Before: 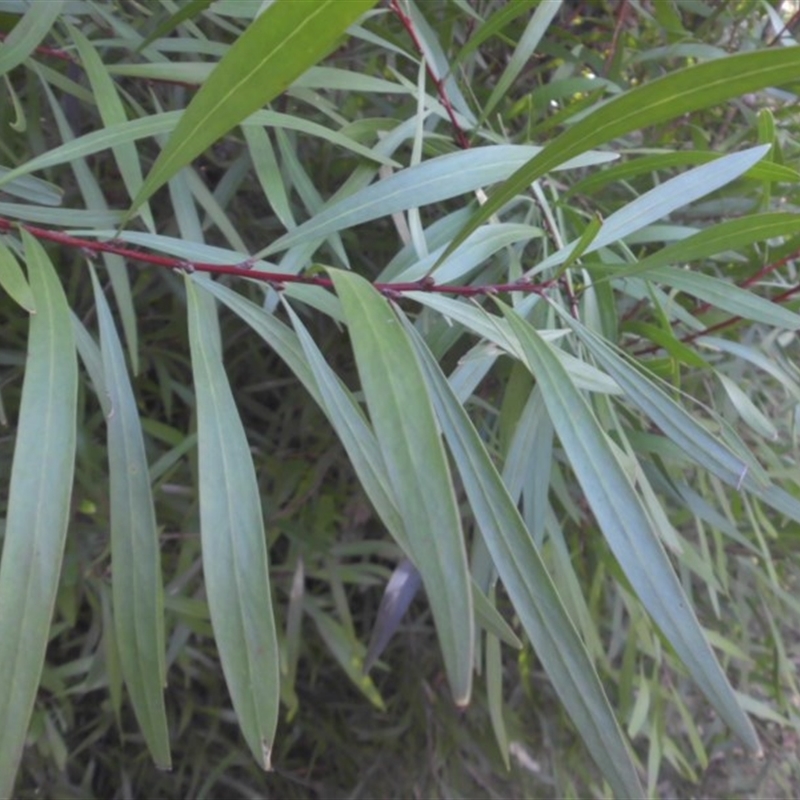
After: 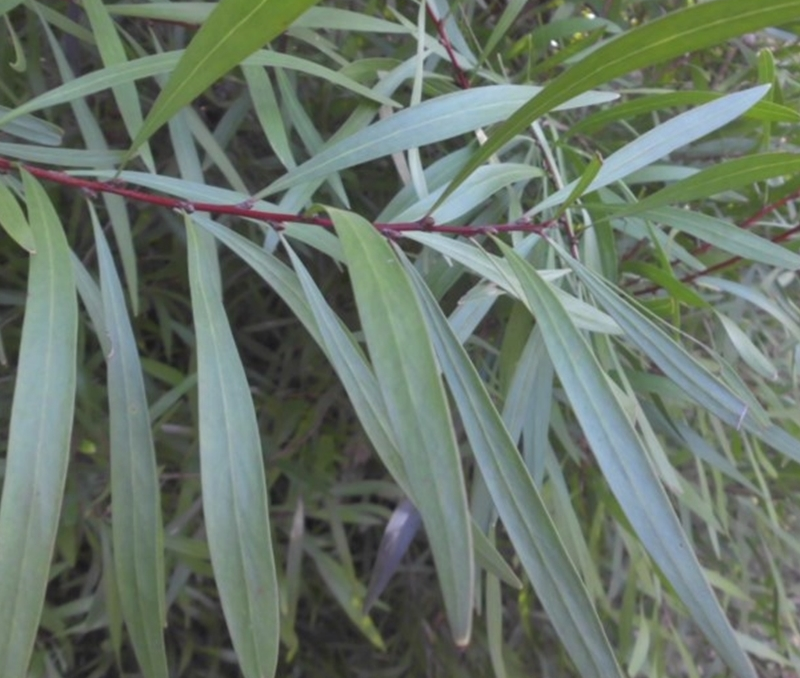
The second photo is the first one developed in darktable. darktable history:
crop: top 7.558%, bottom 7.604%
